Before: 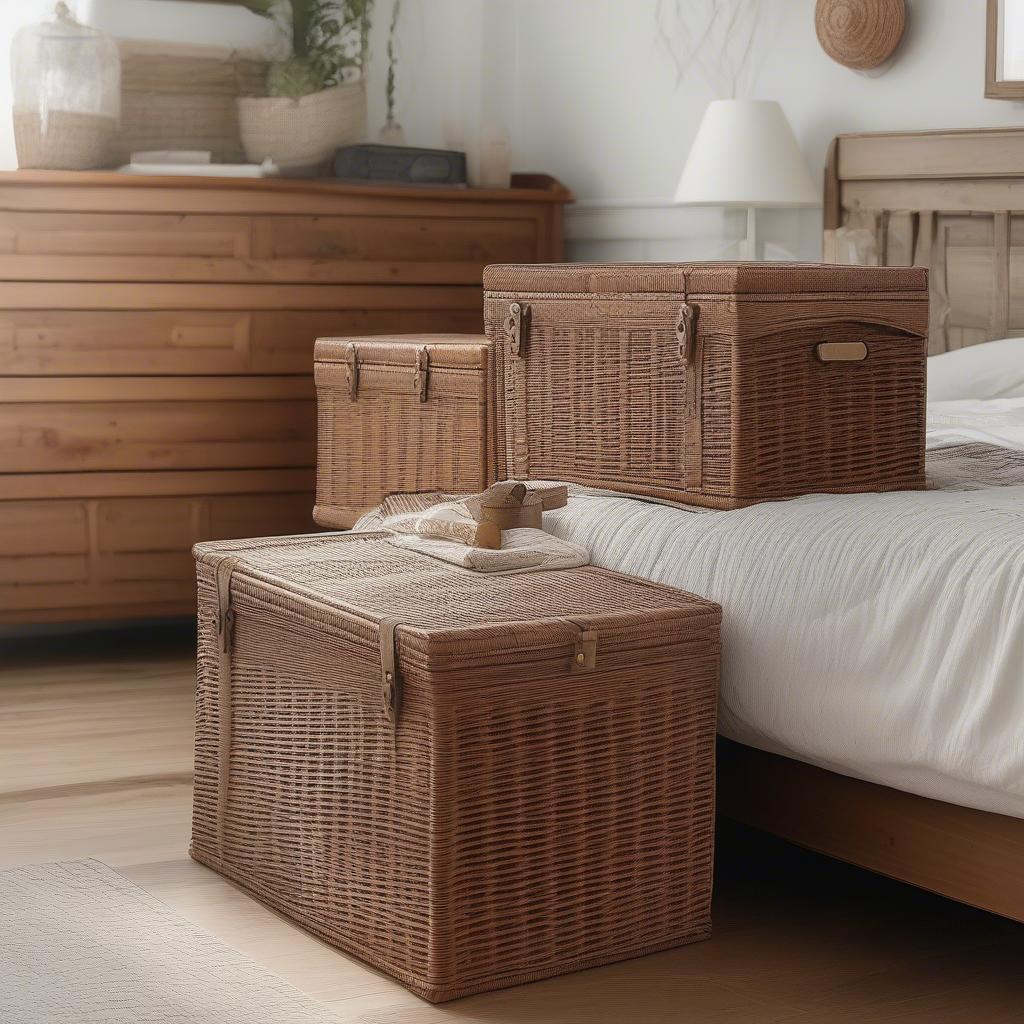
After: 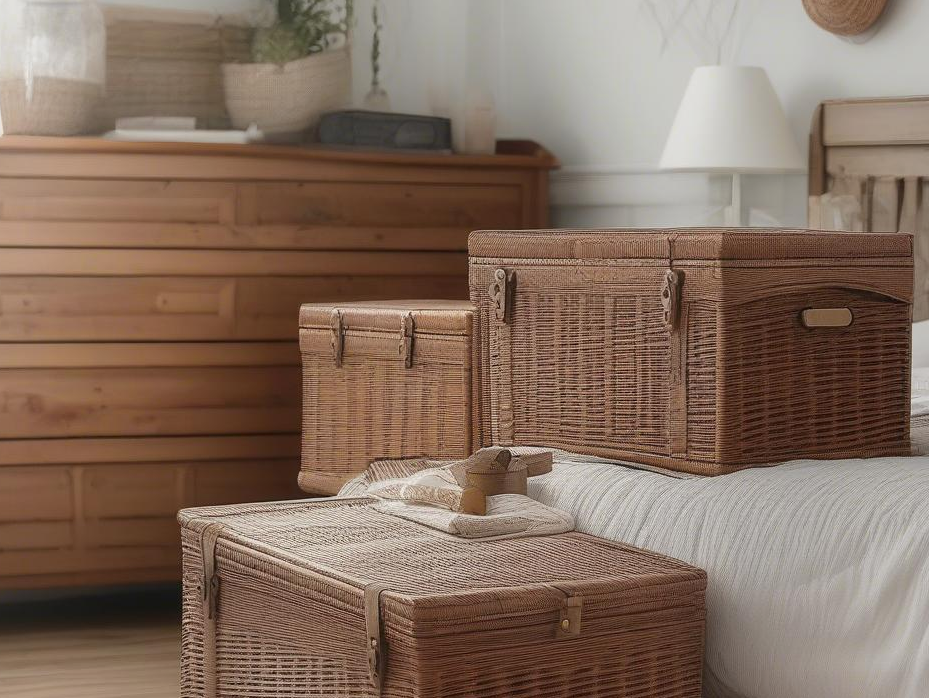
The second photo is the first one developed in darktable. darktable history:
tone equalizer: -7 EV 0.177 EV, -6 EV 0.083 EV, -5 EV 0.094 EV, -4 EV 0.028 EV, -2 EV -0.035 EV, -1 EV -0.052 EV, +0 EV -0.082 EV
crop: left 1.524%, top 3.376%, right 7.747%, bottom 28.452%
